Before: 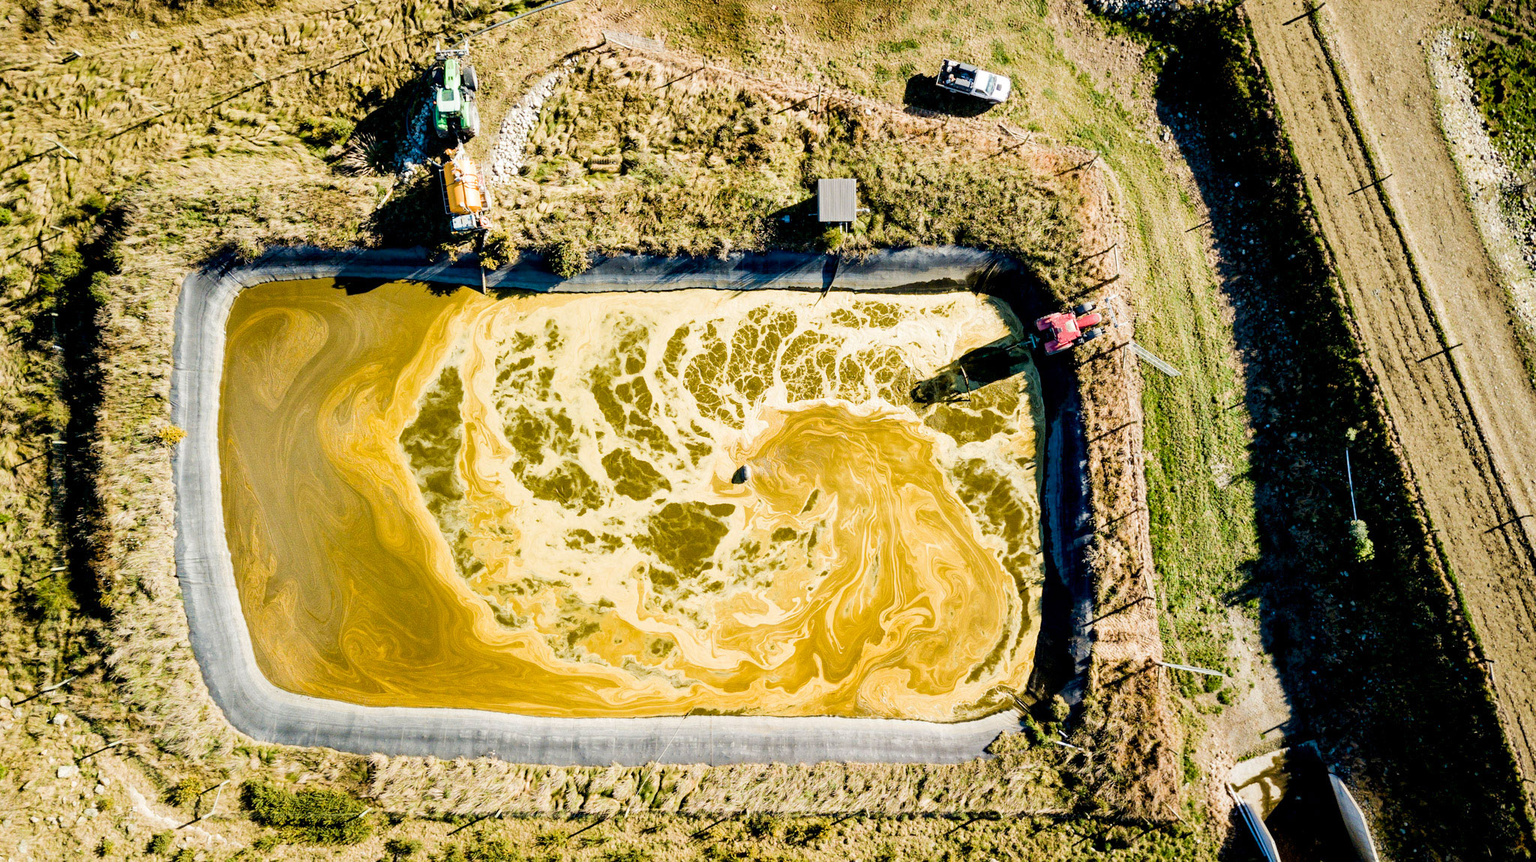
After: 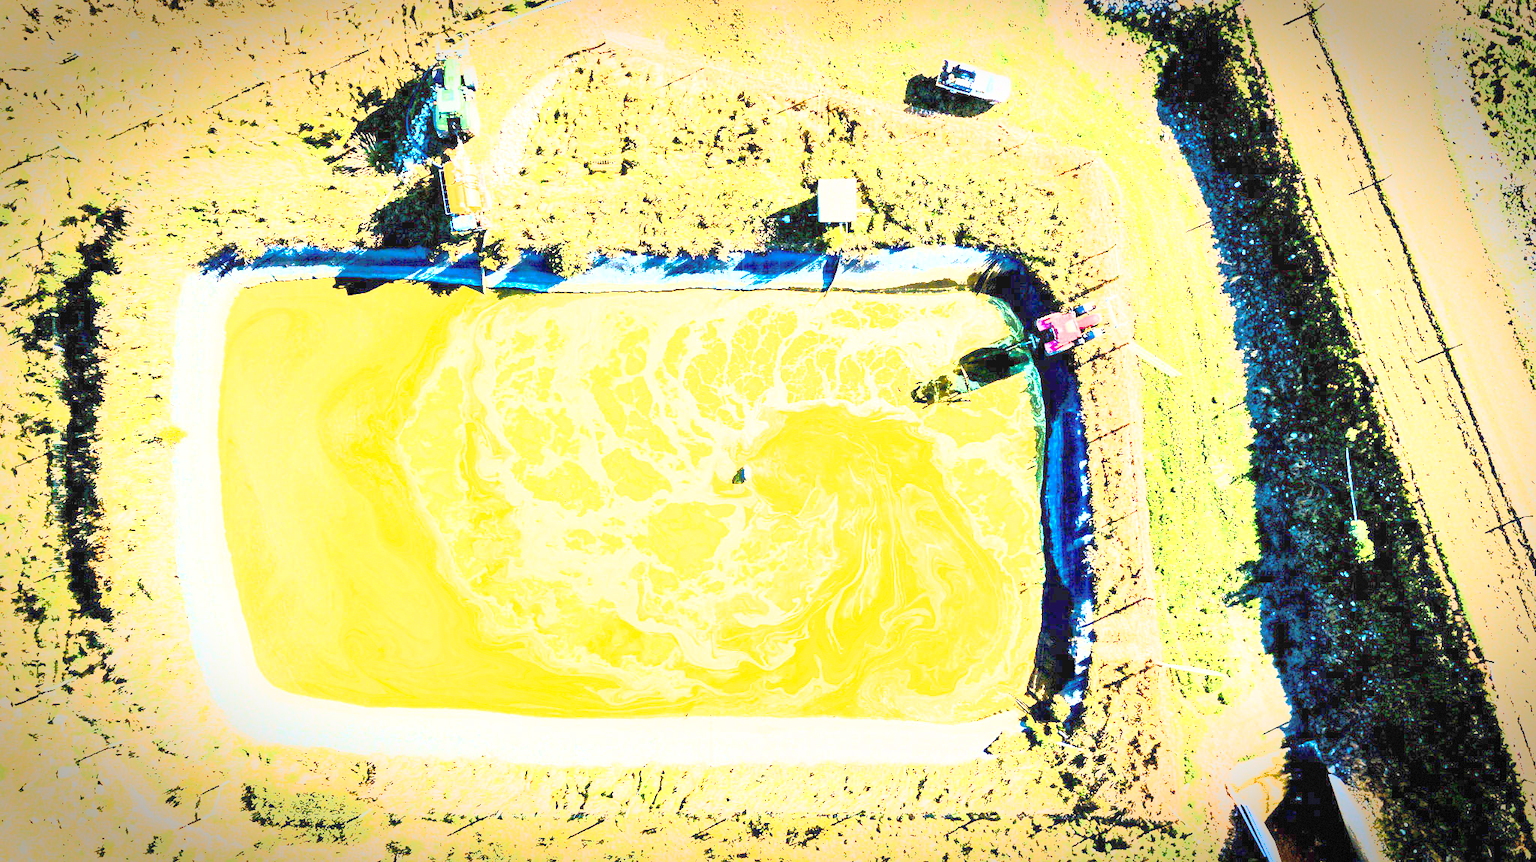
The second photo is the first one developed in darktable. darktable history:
shadows and highlights: on, module defaults
vignetting: brightness -0.585, saturation -0.12, automatic ratio true, dithering 8-bit output
exposure: black level correction 0, exposure 4.019 EV, compensate highlight preservation false
